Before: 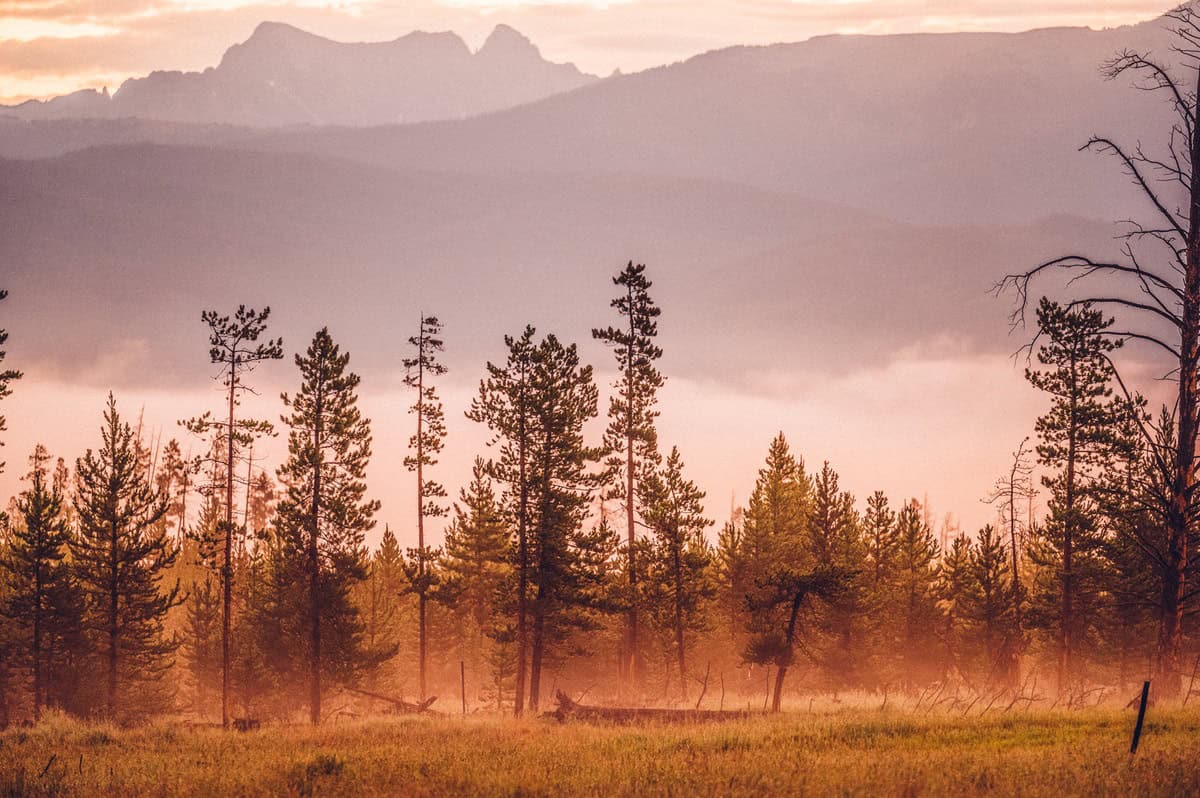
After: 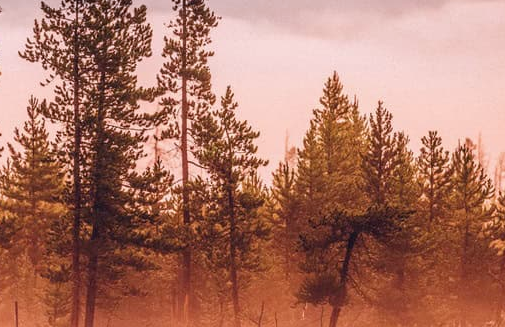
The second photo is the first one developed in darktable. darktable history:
crop: left 37.221%, top 45.169%, right 20.63%, bottom 13.777%
color correction: highlights a* -0.137, highlights b* -5.91, shadows a* -0.137, shadows b* -0.137
